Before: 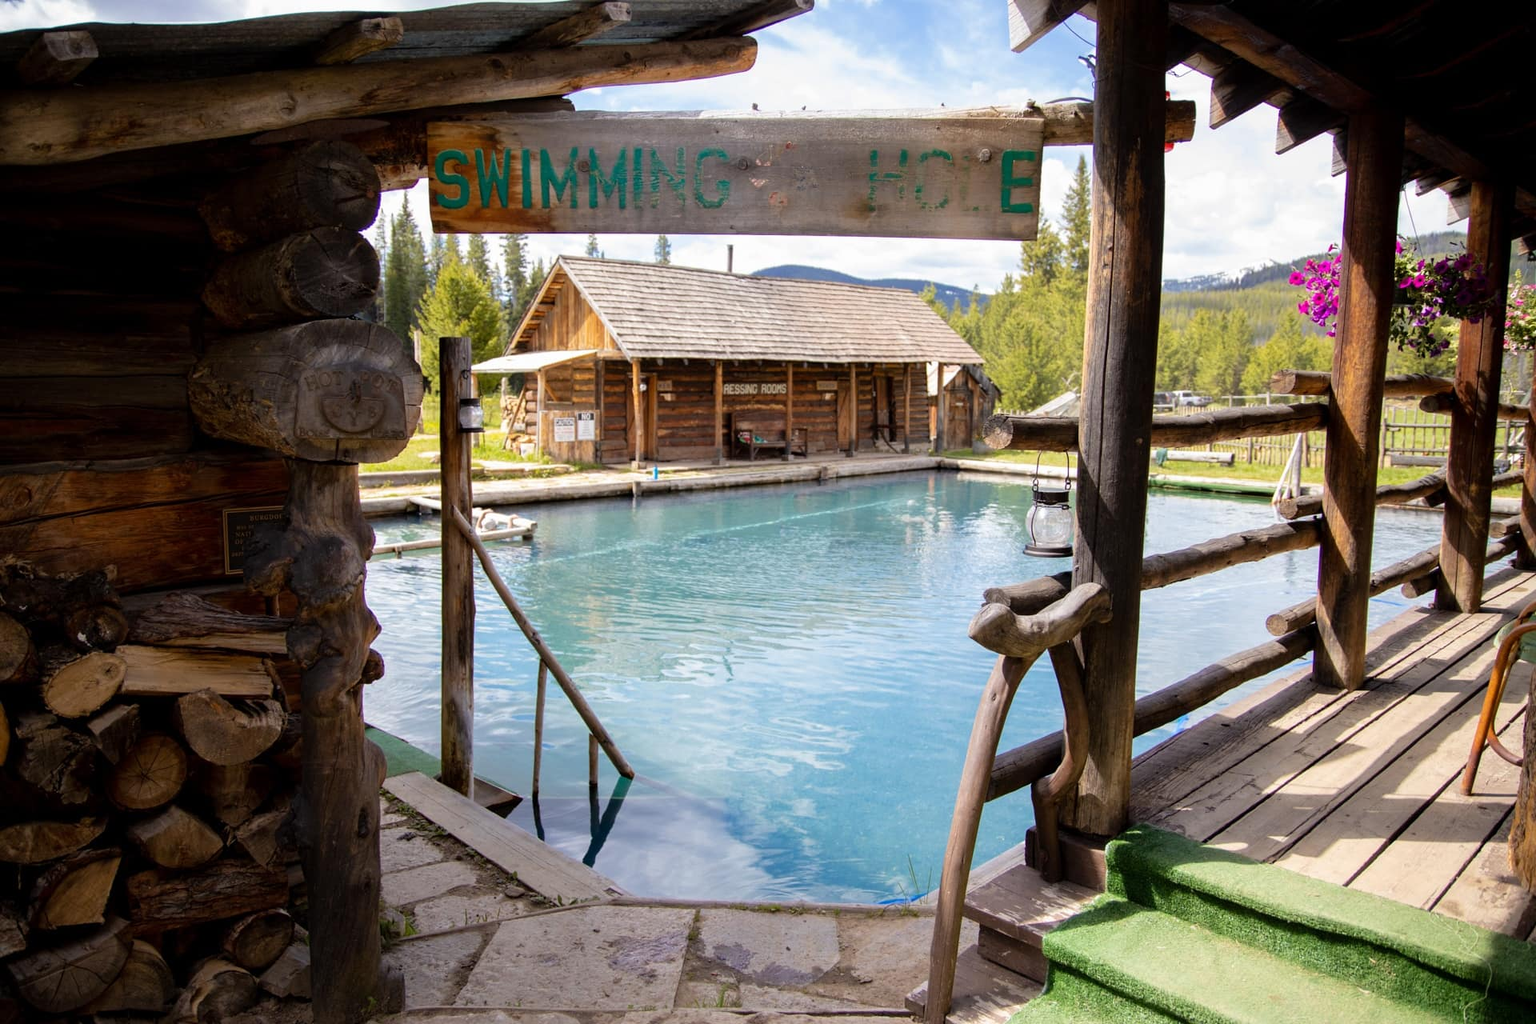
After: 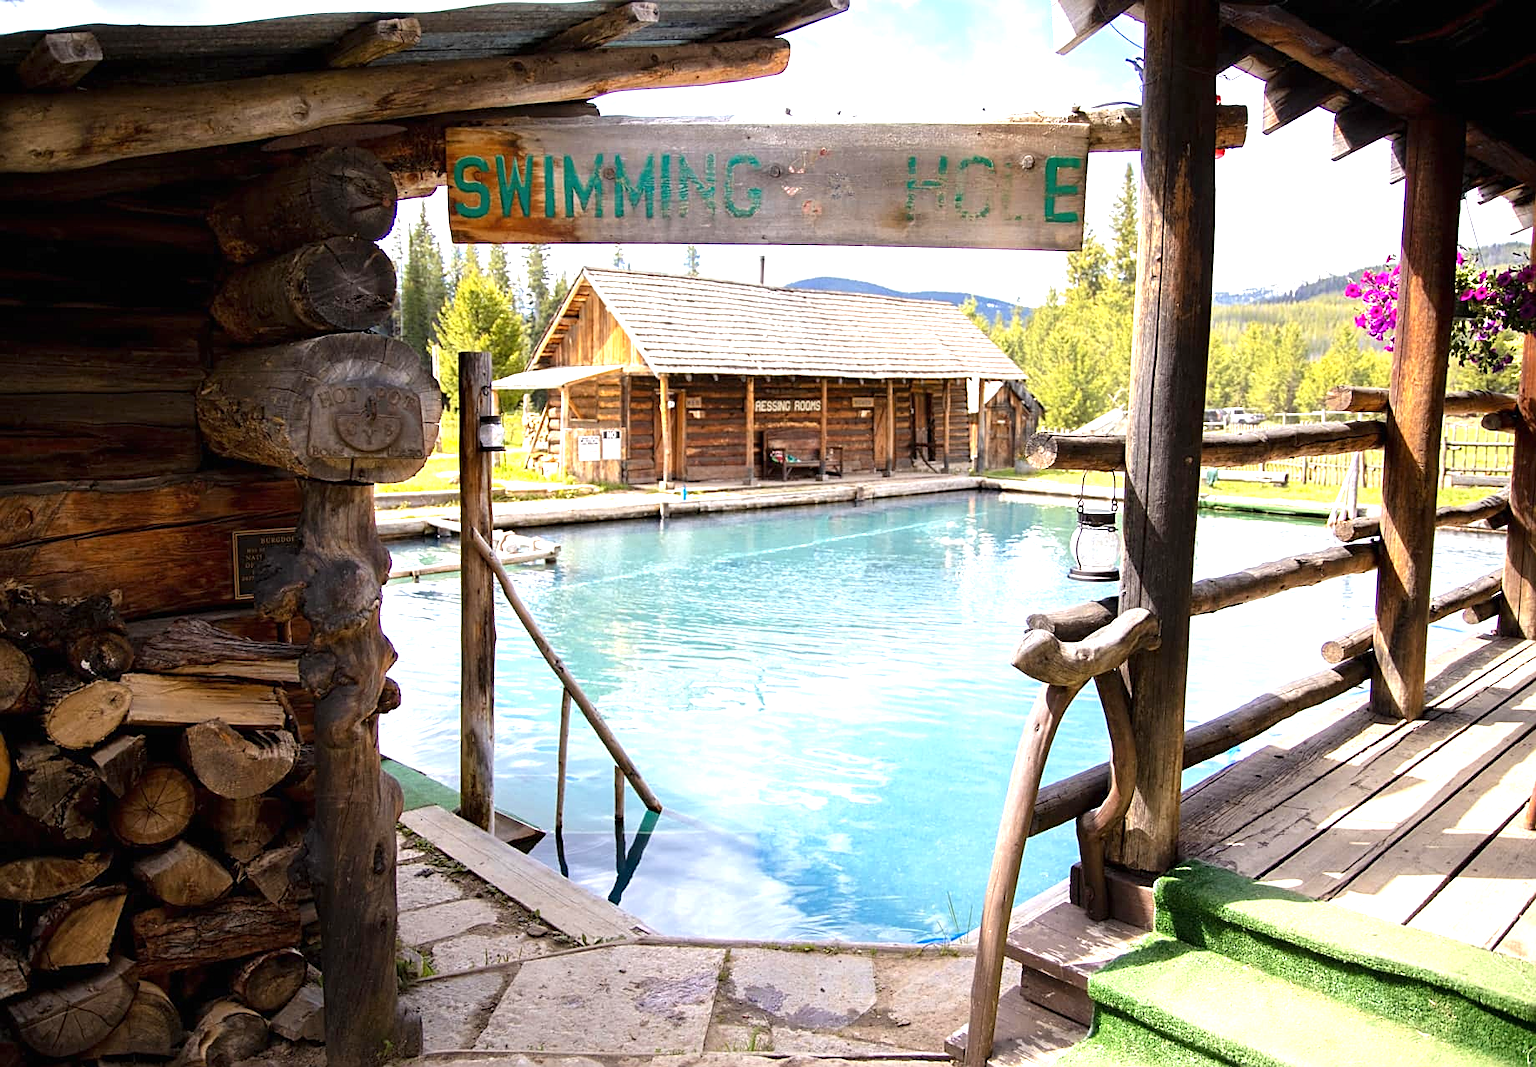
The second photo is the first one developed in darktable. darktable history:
exposure: black level correction 0, exposure 1 EV, compensate exposure bias true, compensate highlight preservation false
sharpen: on, module defaults
crop: right 4.126%, bottom 0.031%
